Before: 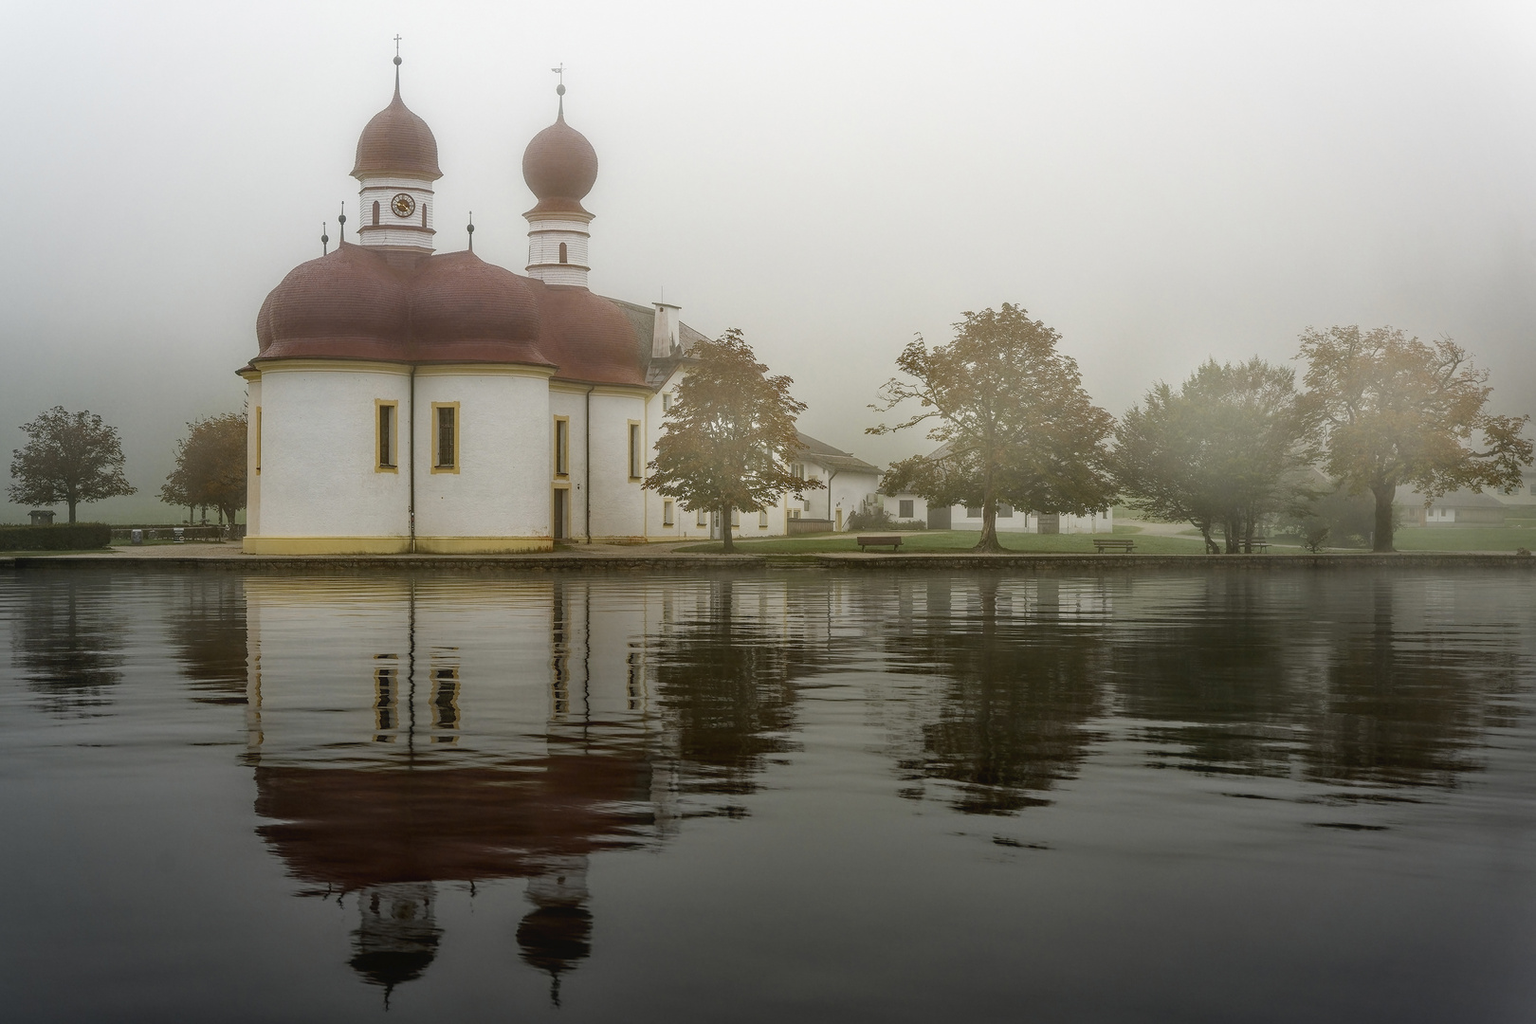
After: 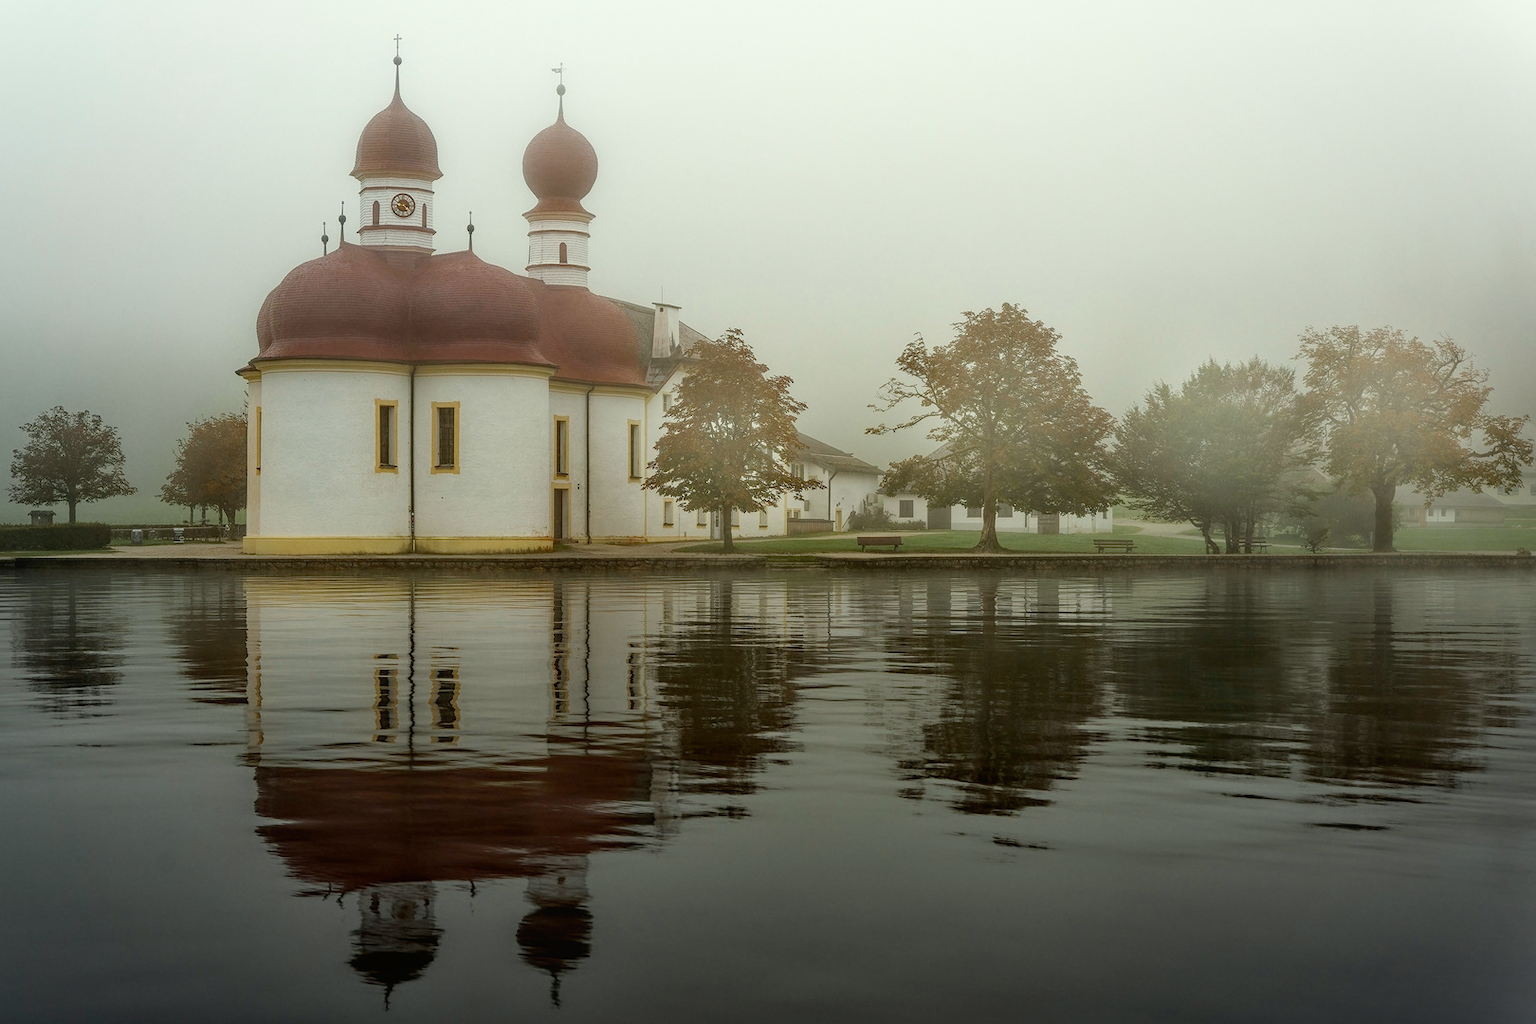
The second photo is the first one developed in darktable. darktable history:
tone equalizer: on, module defaults
color correction: highlights a* -4.82, highlights b* 5.04, saturation 0.964
